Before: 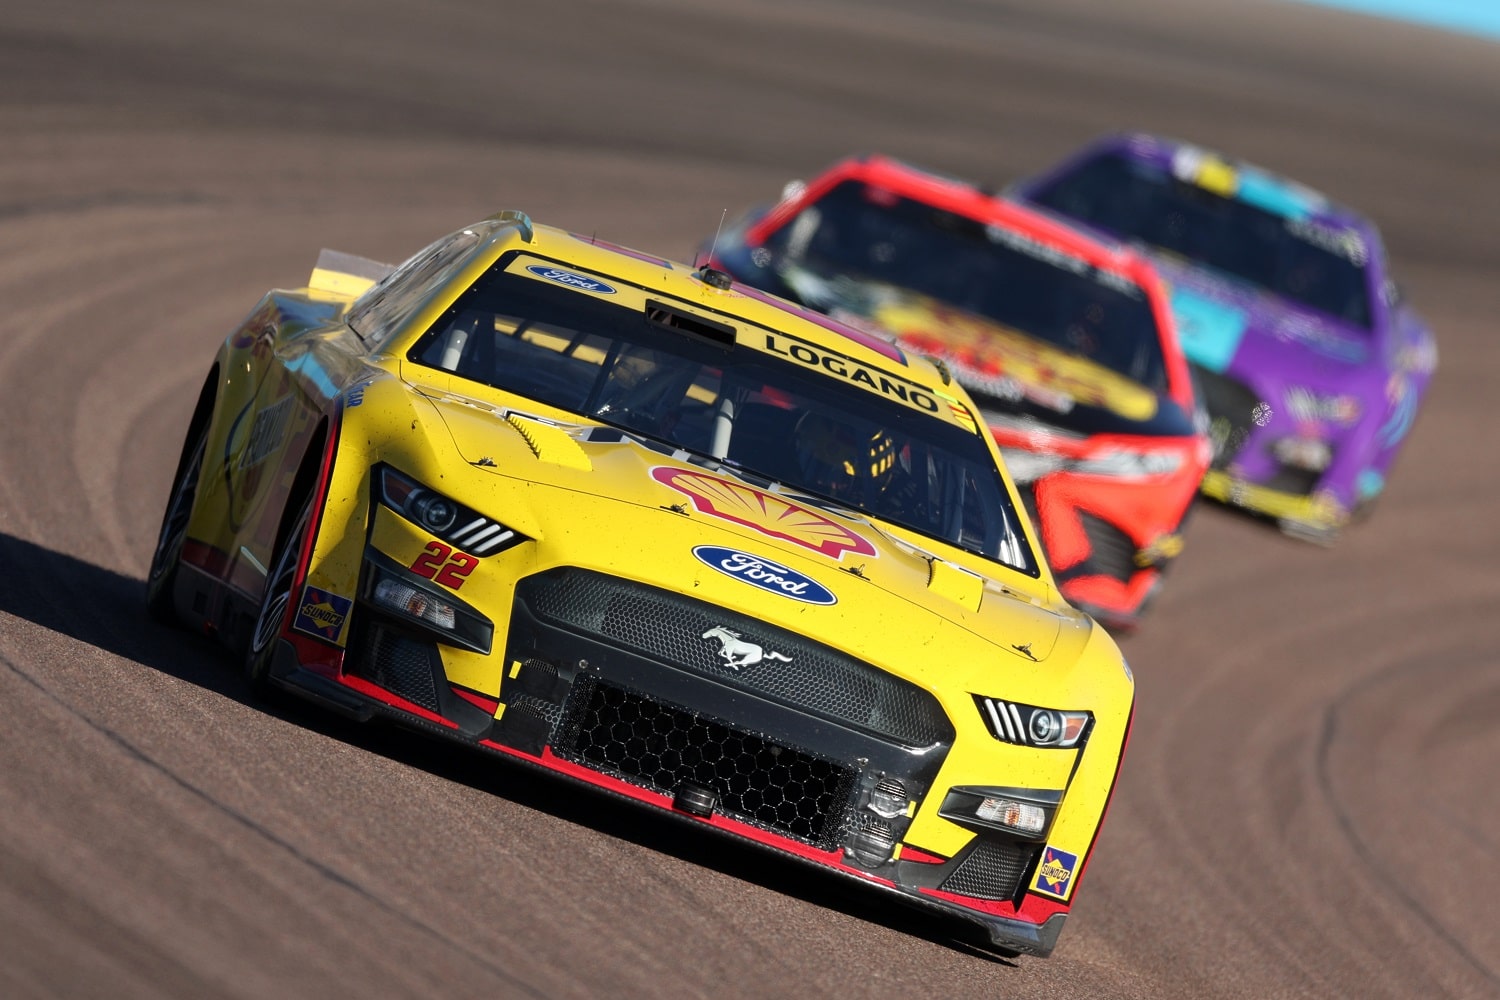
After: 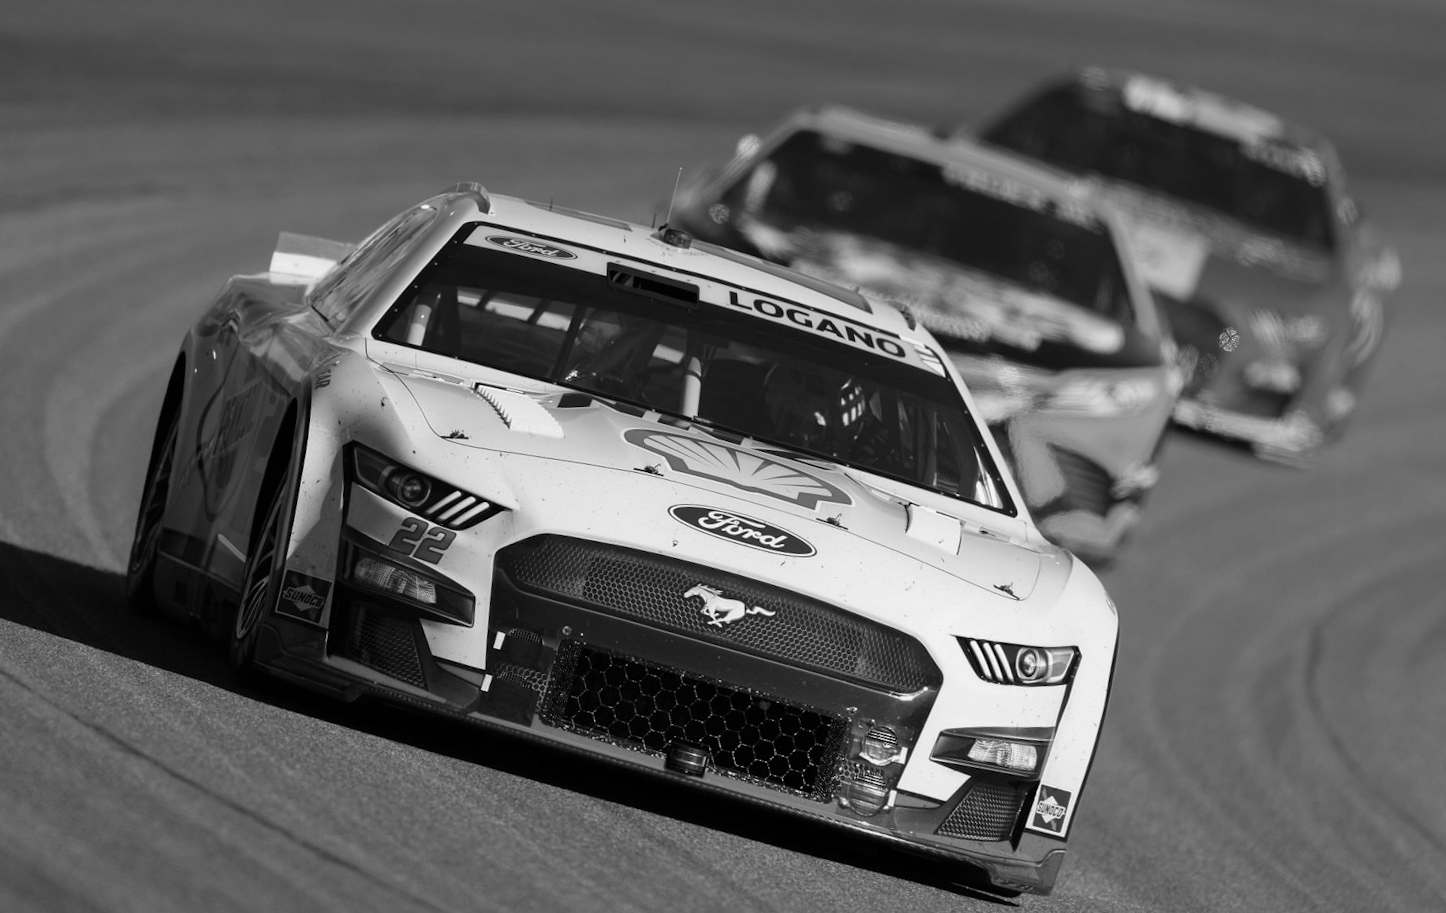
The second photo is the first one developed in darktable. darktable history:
monochrome: a 30.25, b 92.03
rotate and perspective: rotation -3.52°, crop left 0.036, crop right 0.964, crop top 0.081, crop bottom 0.919
